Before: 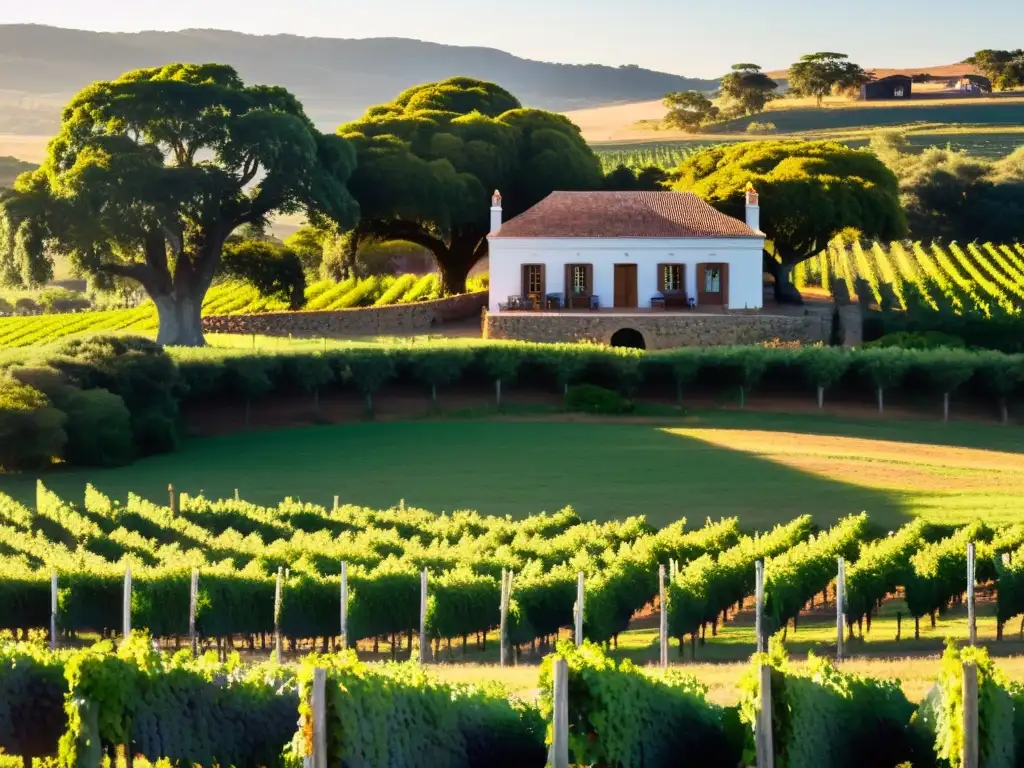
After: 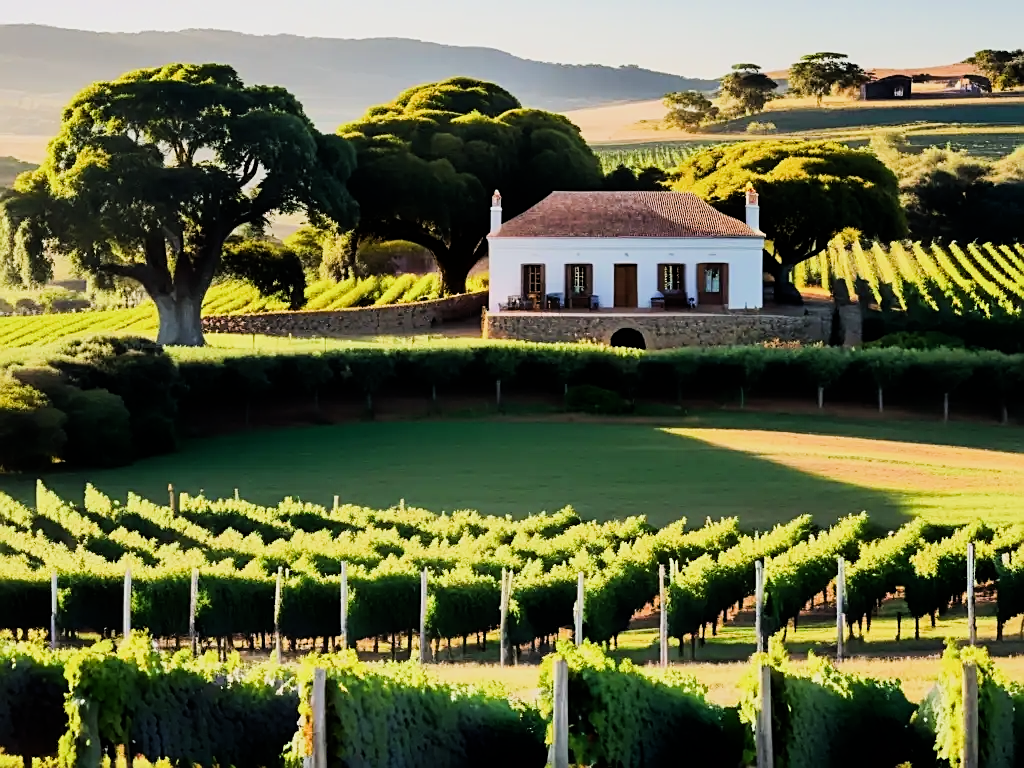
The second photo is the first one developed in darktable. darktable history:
filmic rgb: black relative exposure -7.65 EV, white relative exposure 4.56 EV, threshold 5.99 EV, hardness 3.61, iterations of high-quality reconstruction 10, enable highlight reconstruction true
tone equalizer: -8 EV -0.759 EV, -7 EV -0.688 EV, -6 EV -0.601 EV, -5 EV -0.39 EV, -3 EV 0.377 EV, -2 EV 0.6 EV, -1 EV 0.696 EV, +0 EV 0.769 EV, edges refinement/feathering 500, mask exposure compensation -1.57 EV, preserve details guided filter
sharpen: on, module defaults
